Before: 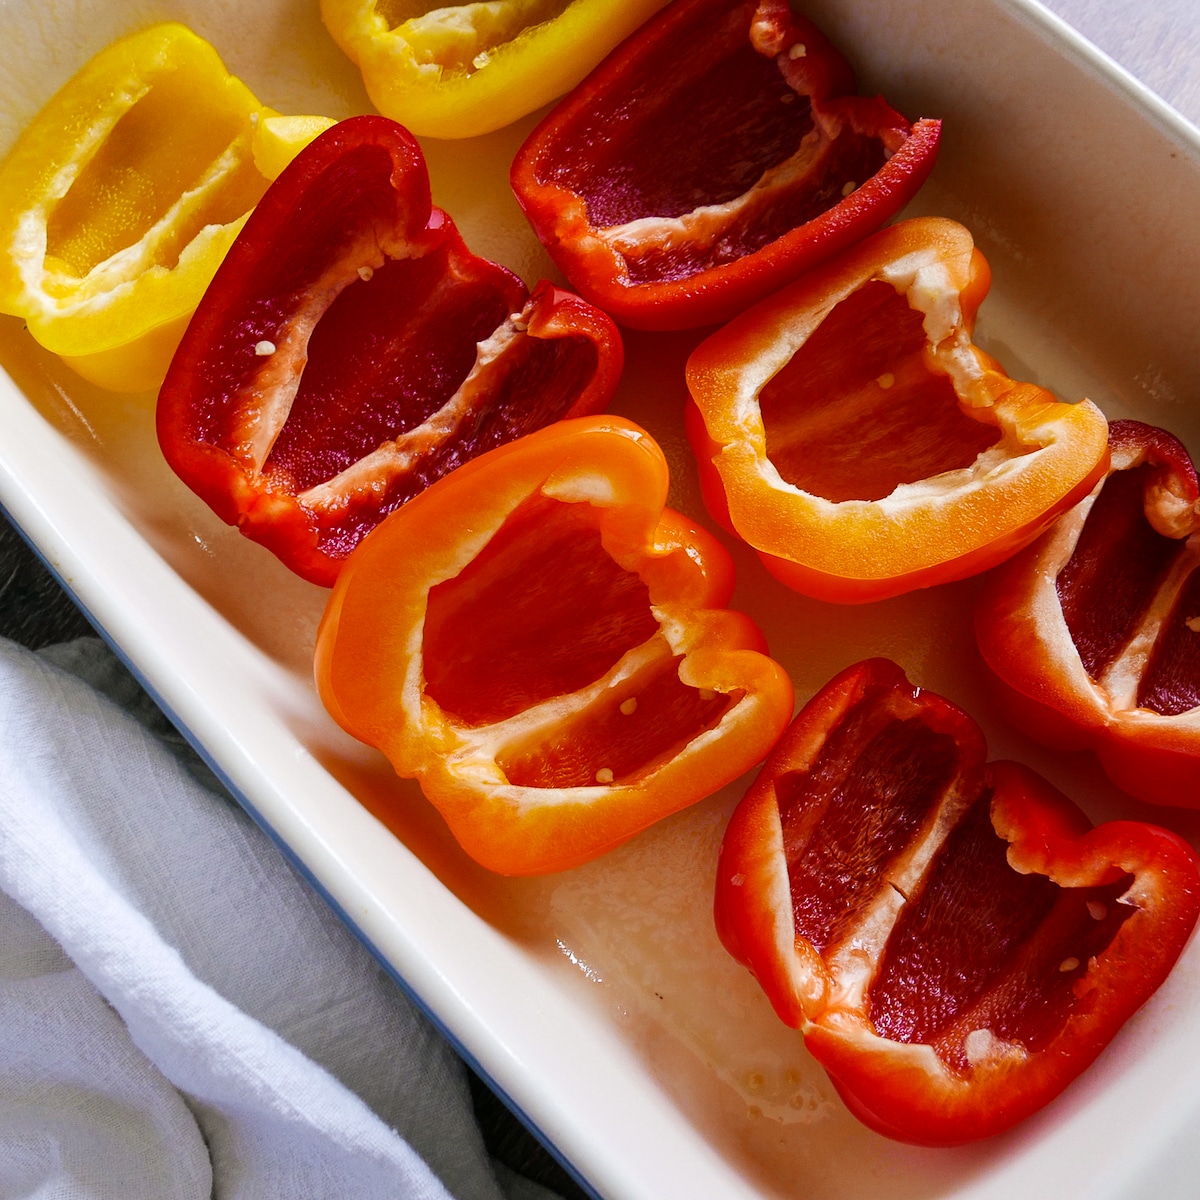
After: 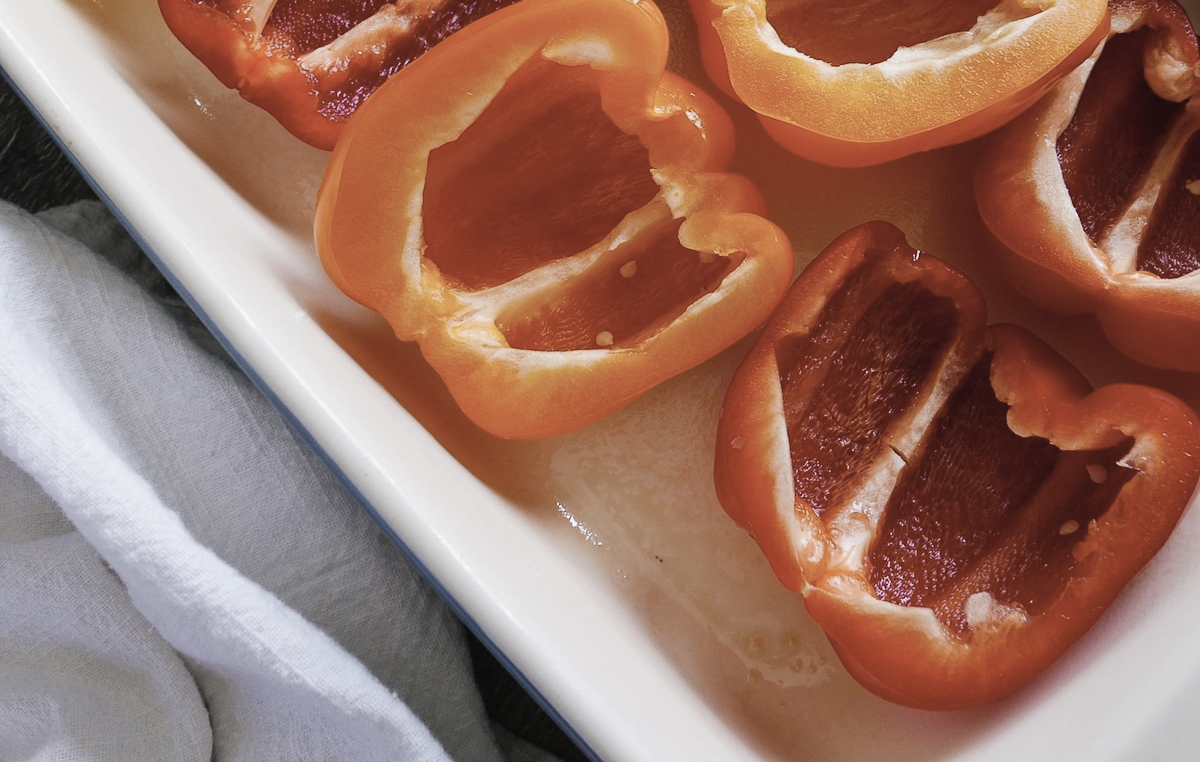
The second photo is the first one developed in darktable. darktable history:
crop and rotate: top 36.461%
contrast brightness saturation: contrast -0.05, saturation -0.41
